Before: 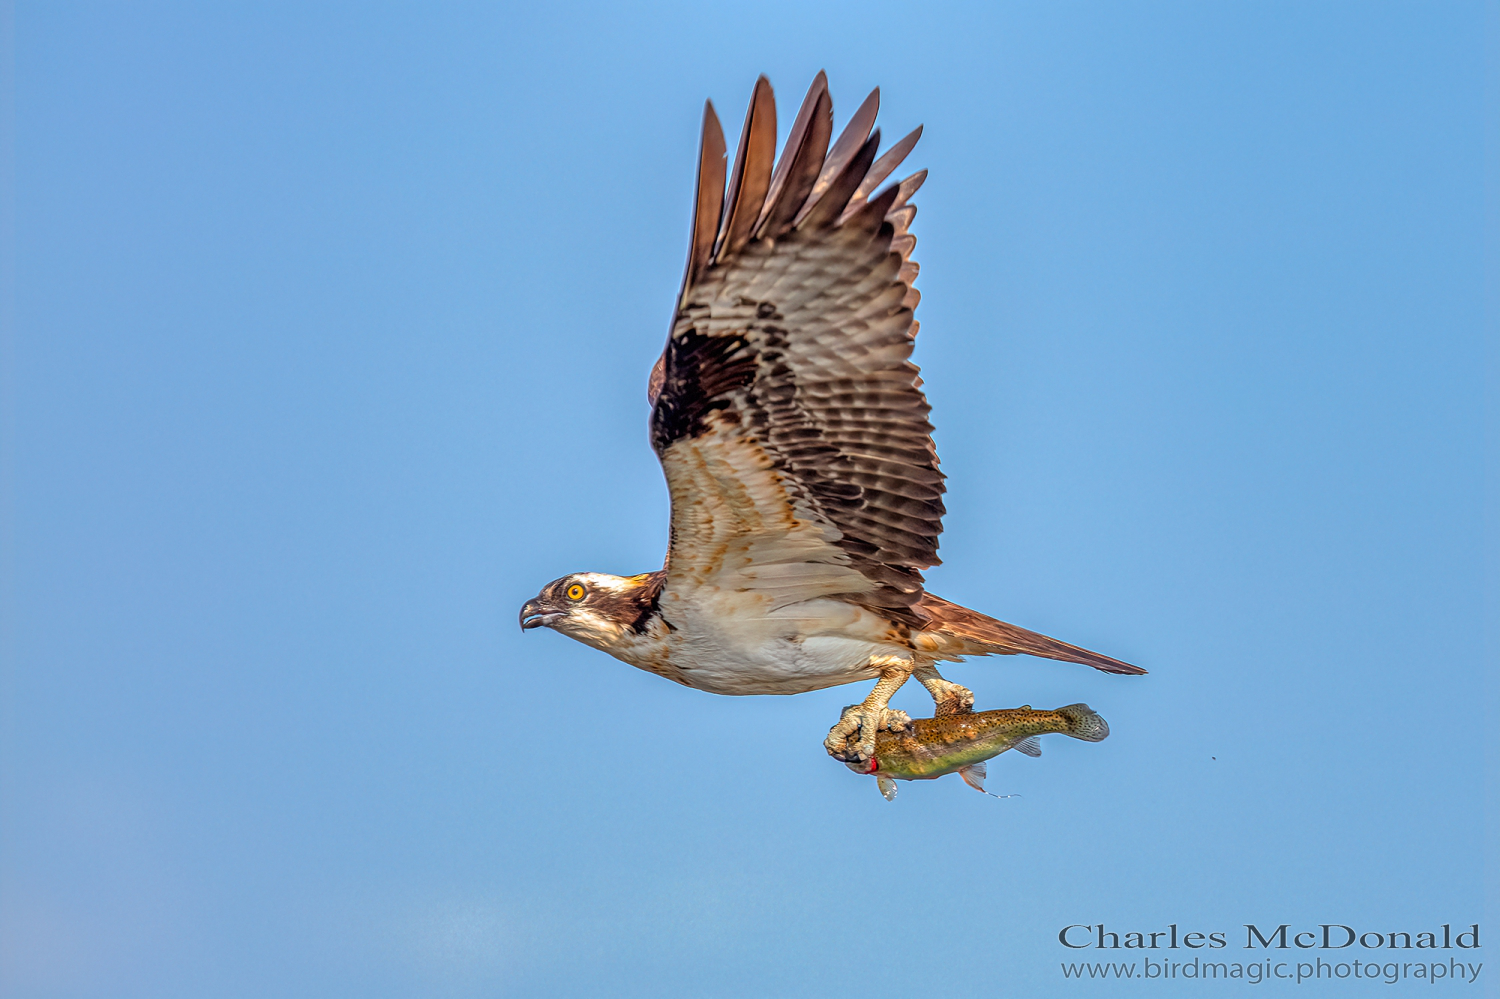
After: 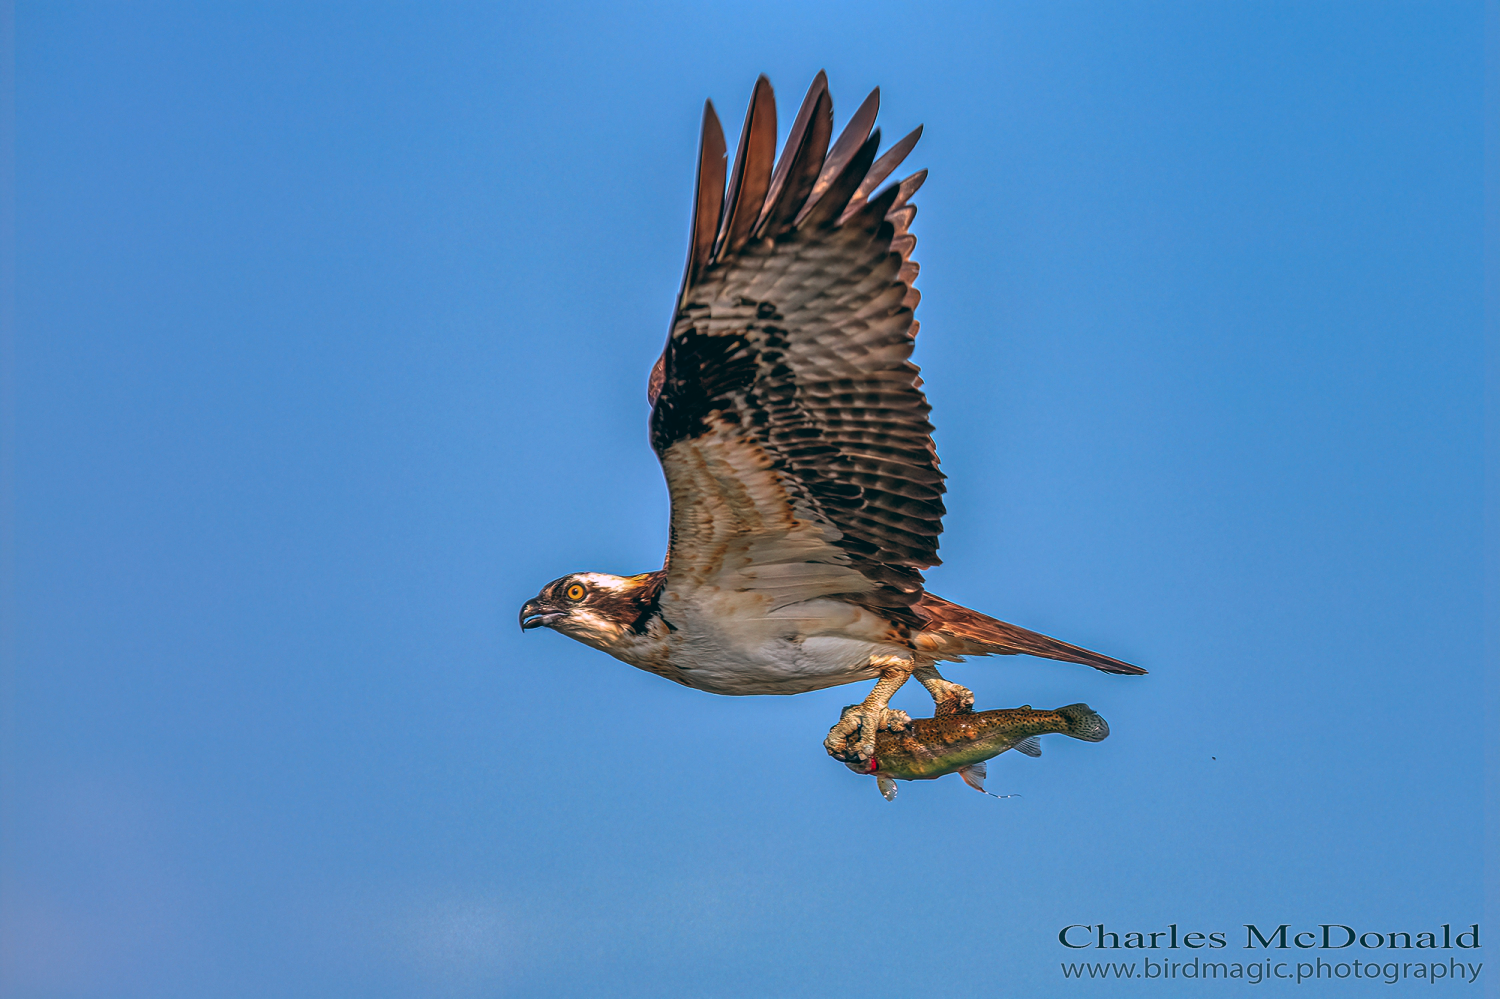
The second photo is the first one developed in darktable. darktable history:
color zones: curves: ch0 [(0, 0.5) (0.143, 0.5) (0.286, 0.456) (0.429, 0.5) (0.571, 0.5) (0.714, 0.5) (0.857, 0.5) (1, 0.5)]; ch1 [(0, 0.5) (0.143, 0.5) (0.286, 0.422) (0.429, 0.5) (0.571, 0.5) (0.714, 0.5) (0.857, 0.5) (1, 0.5)]
color balance: lift [1.016, 0.983, 1, 1.017], gamma [0.78, 1.018, 1.043, 0.957], gain [0.786, 1.063, 0.937, 1.017], input saturation 118.26%, contrast 13.43%, contrast fulcrum 21.62%, output saturation 82.76%
